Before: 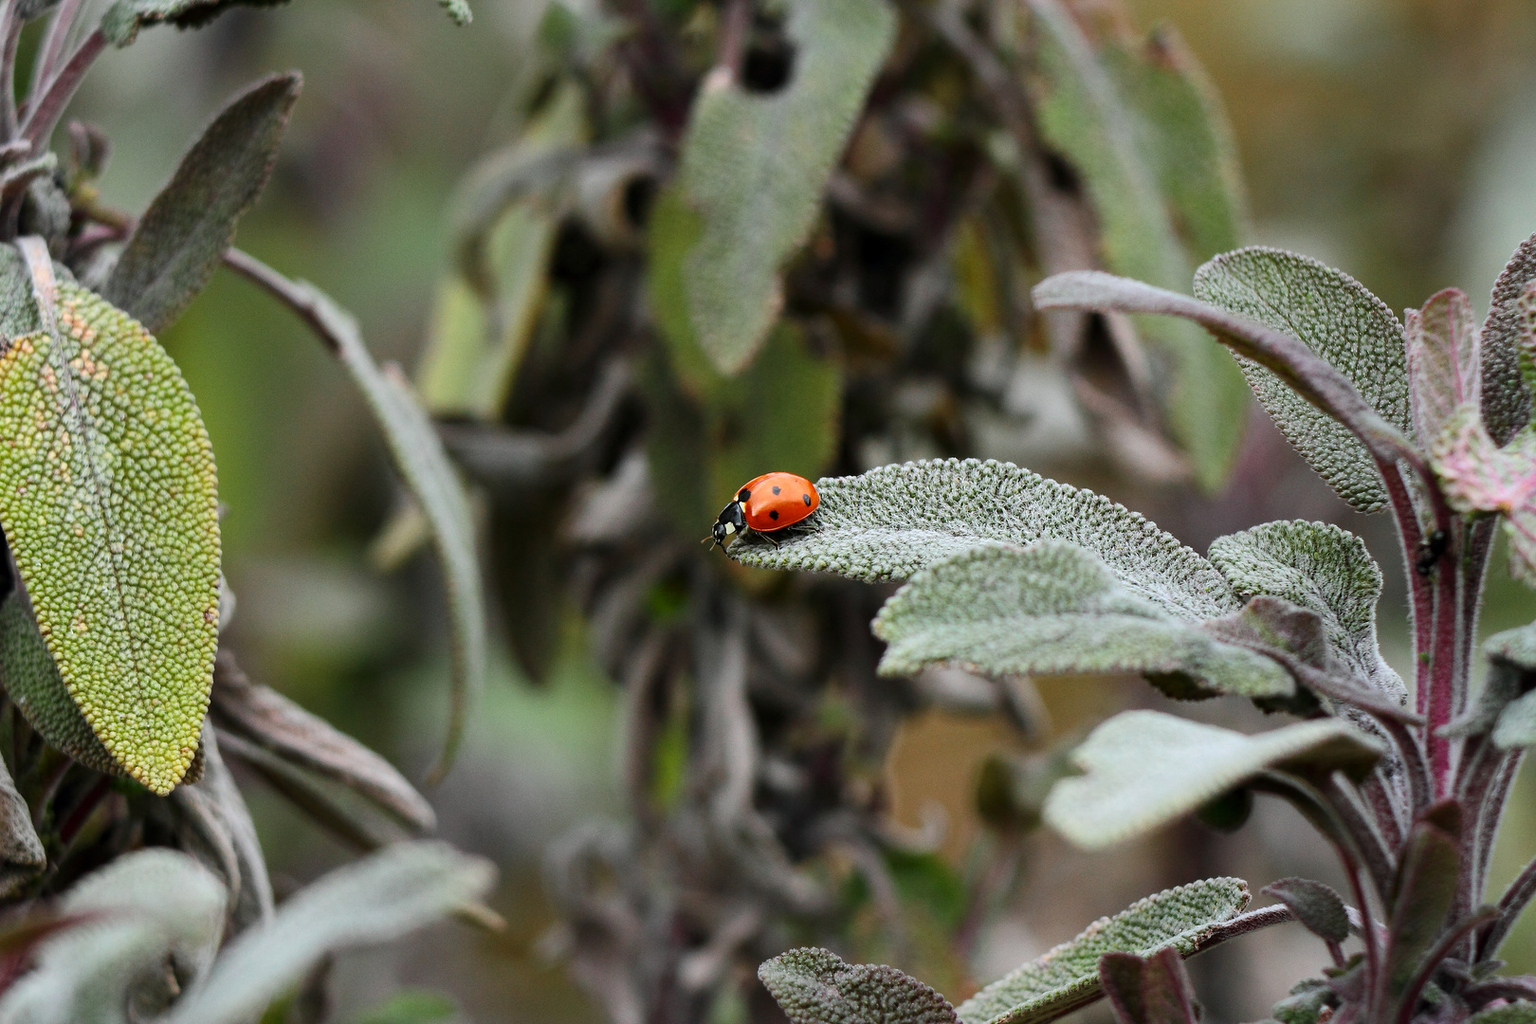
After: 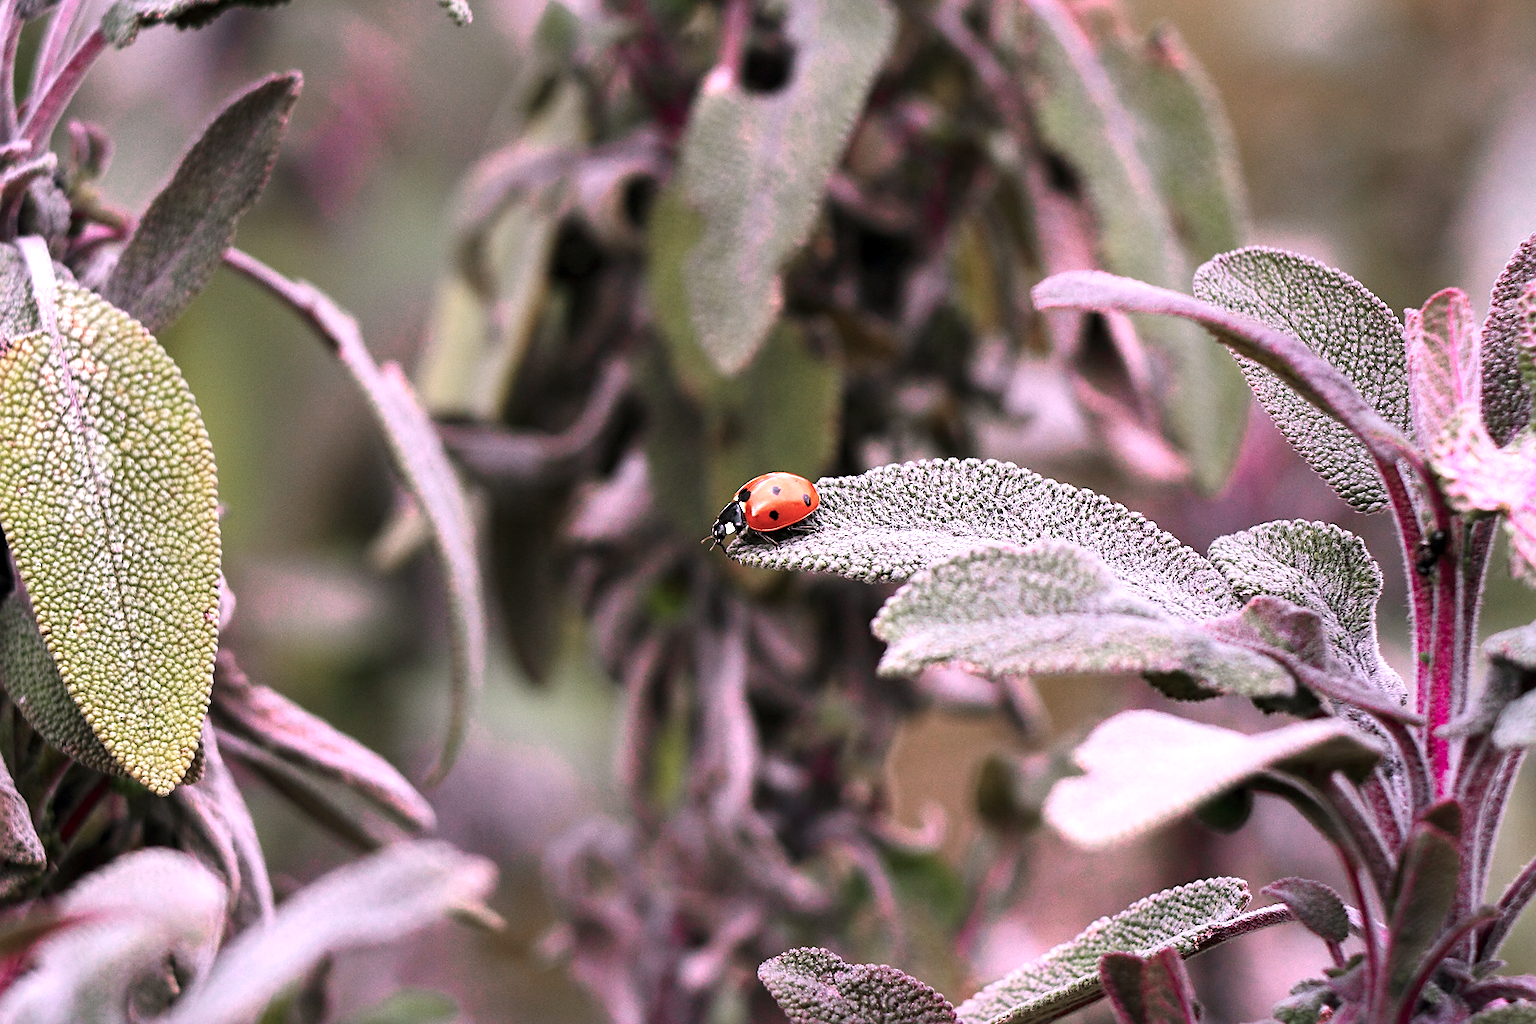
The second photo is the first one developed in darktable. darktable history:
exposure: exposure 0.562 EV, compensate highlight preservation false
color zones: curves: ch0 [(0, 0.6) (0.129, 0.508) (0.193, 0.483) (0.429, 0.5) (0.571, 0.5) (0.714, 0.5) (0.857, 0.5) (1, 0.6)]; ch1 [(0, 0.481) (0.112, 0.245) (0.213, 0.223) (0.429, 0.233) (0.571, 0.231) (0.683, 0.242) (0.857, 0.296) (1, 0.481)]
color correction: highlights a* 19.49, highlights b* -12.2, saturation 1.67
sharpen: radius 1.901, amount 0.404, threshold 1.235
